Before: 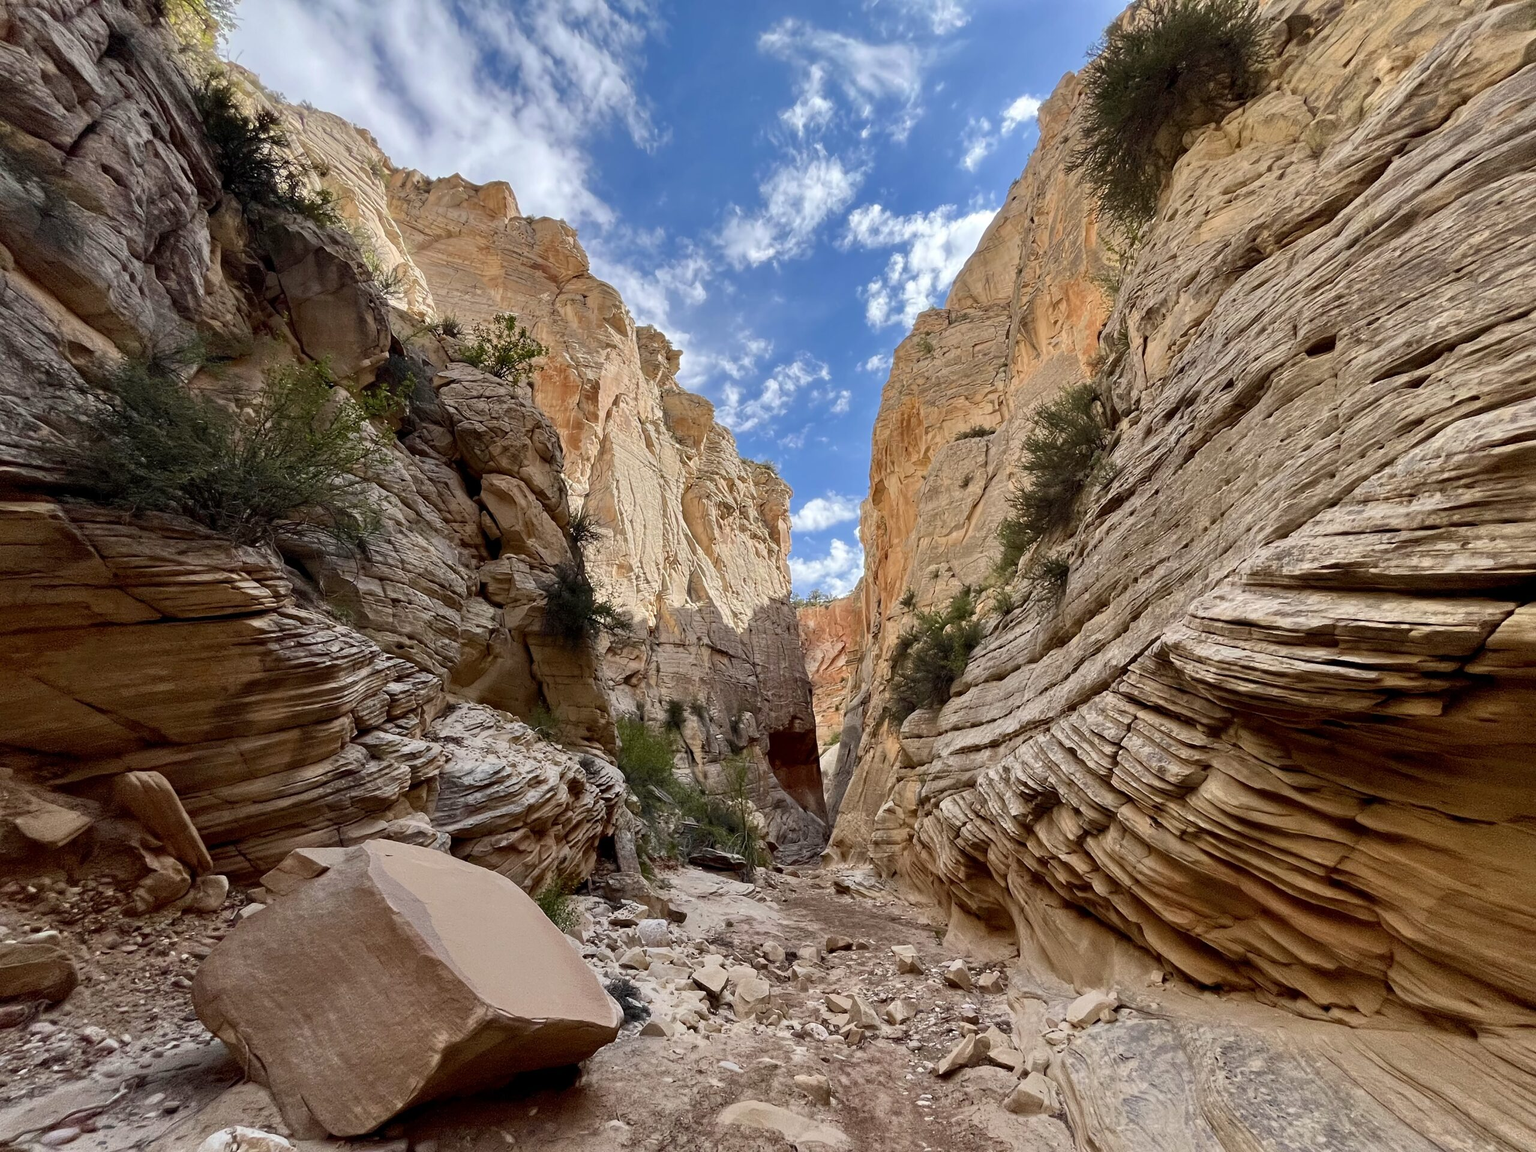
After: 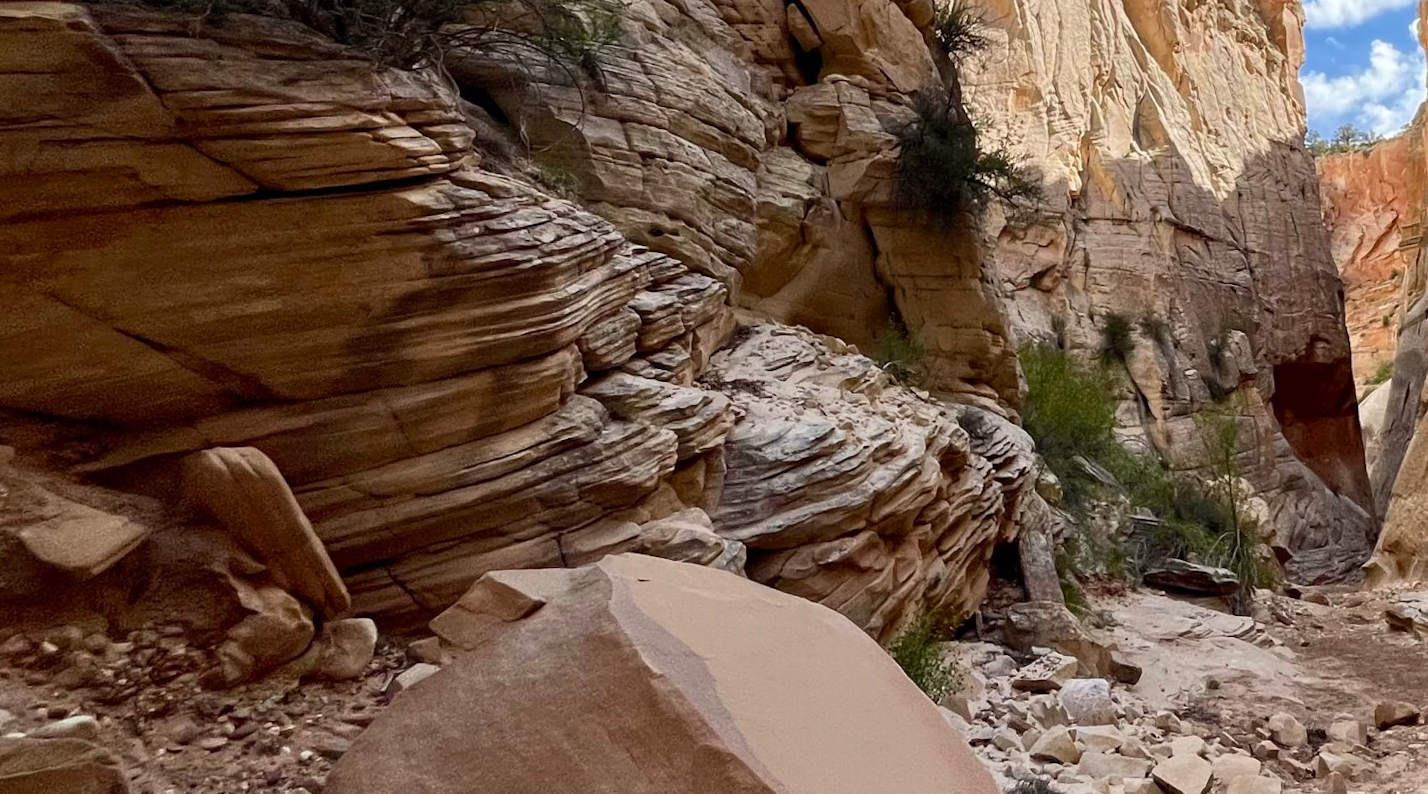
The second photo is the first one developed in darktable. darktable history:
rotate and perspective: rotation -1°, crop left 0.011, crop right 0.989, crop top 0.025, crop bottom 0.975
crop: top 44.483%, right 43.593%, bottom 12.892%
